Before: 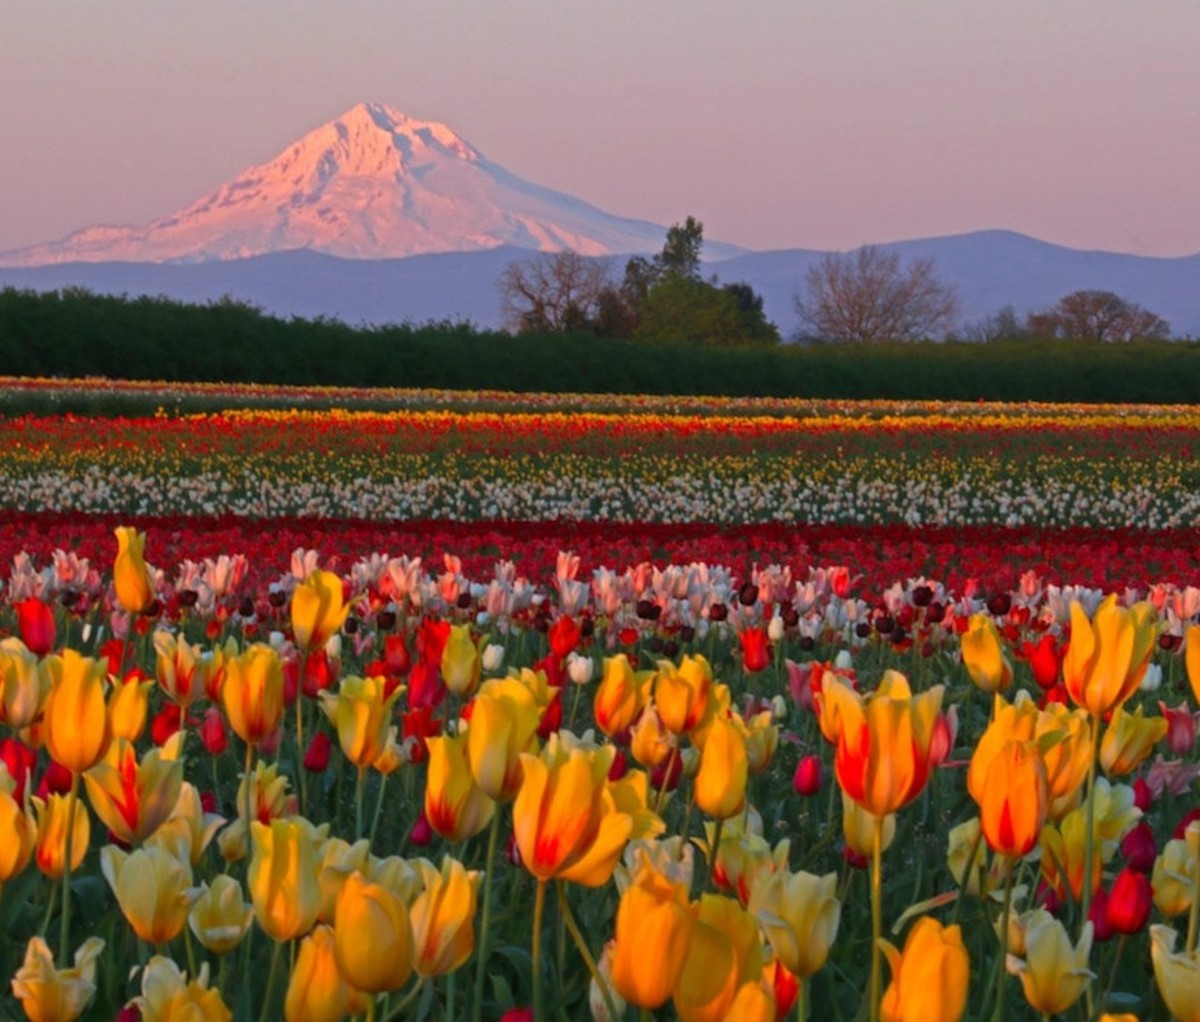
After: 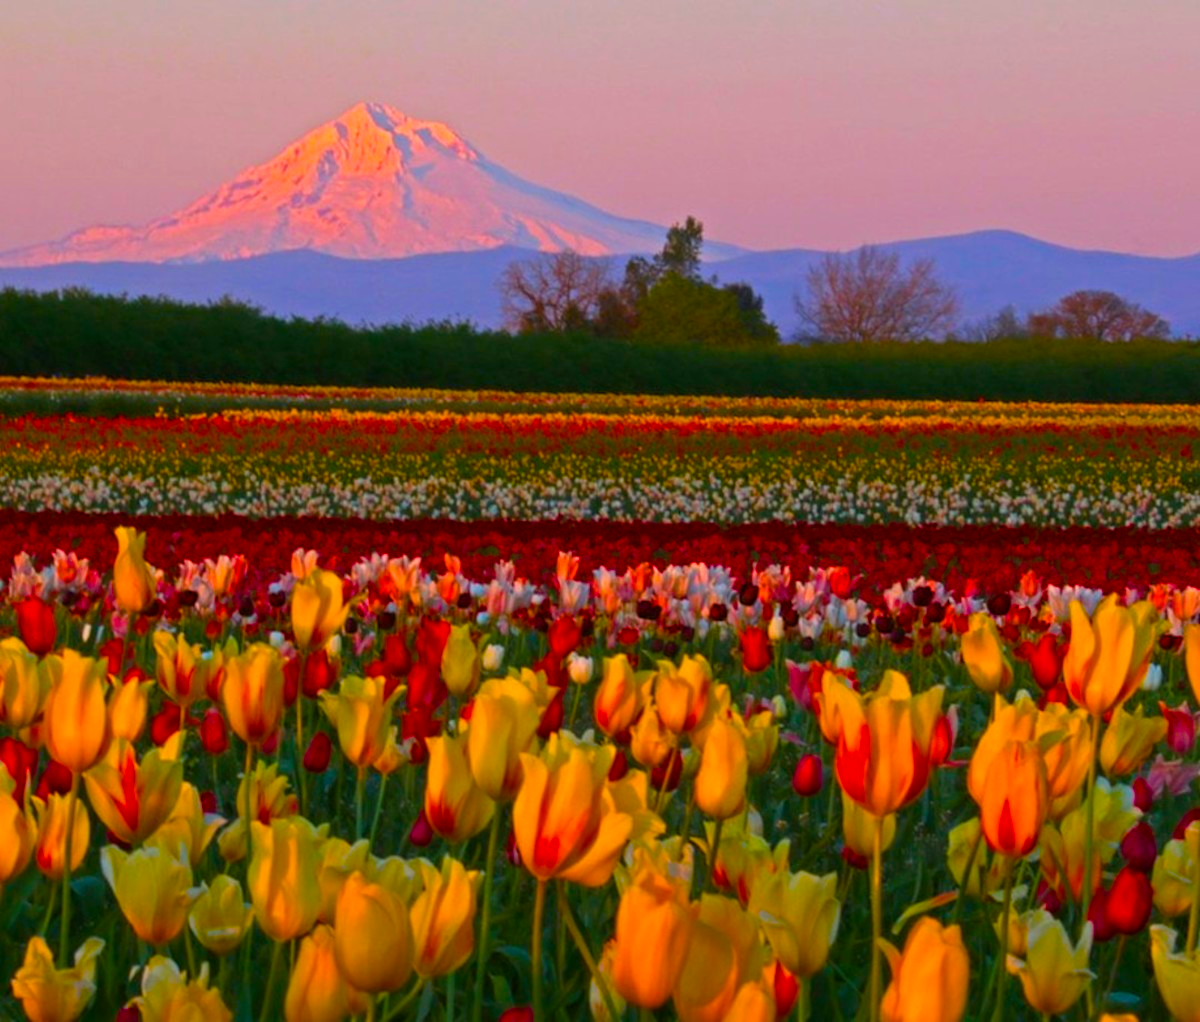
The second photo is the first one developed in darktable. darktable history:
color balance rgb: power › chroma 0.67%, power › hue 60°, perceptual saturation grading › global saturation 28.651%, perceptual saturation grading › mid-tones 12.551%, perceptual saturation grading › shadows 11.033%, global vibrance 59.622%
